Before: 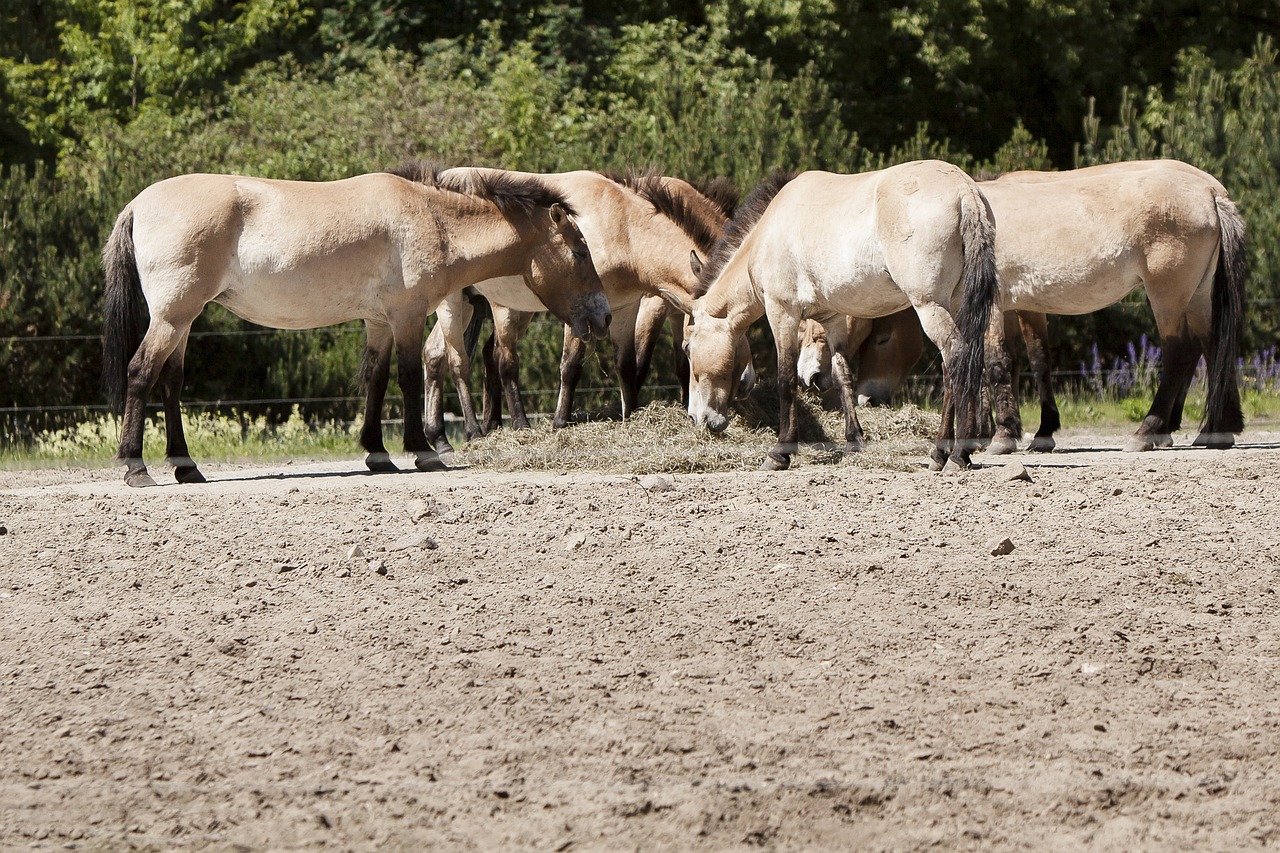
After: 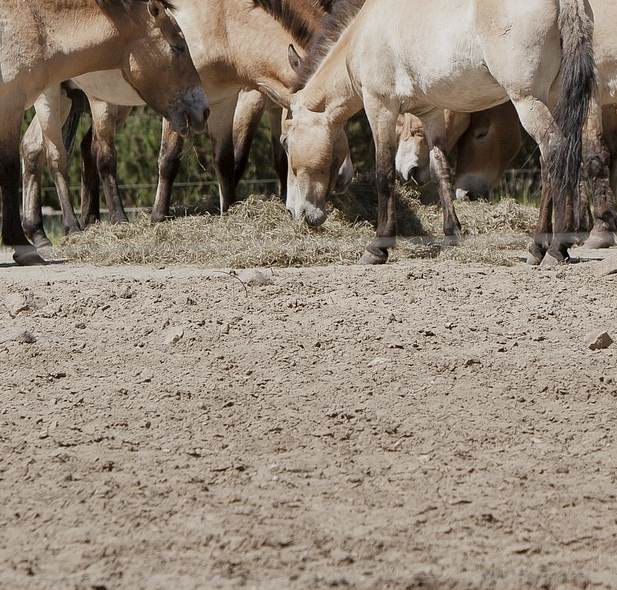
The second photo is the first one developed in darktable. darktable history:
crop: left 31.418%, top 24.256%, right 20.311%, bottom 6.496%
tone equalizer: -8 EV 0.243 EV, -7 EV 0.413 EV, -6 EV 0.407 EV, -5 EV 0.289 EV, -3 EV -0.282 EV, -2 EV -0.394 EV, -1 EV -0.422 EV, +0 EV -0.229 EV, edges refinement/feathering 500, mask exposure compensation -1.57 EV, preserve details no
